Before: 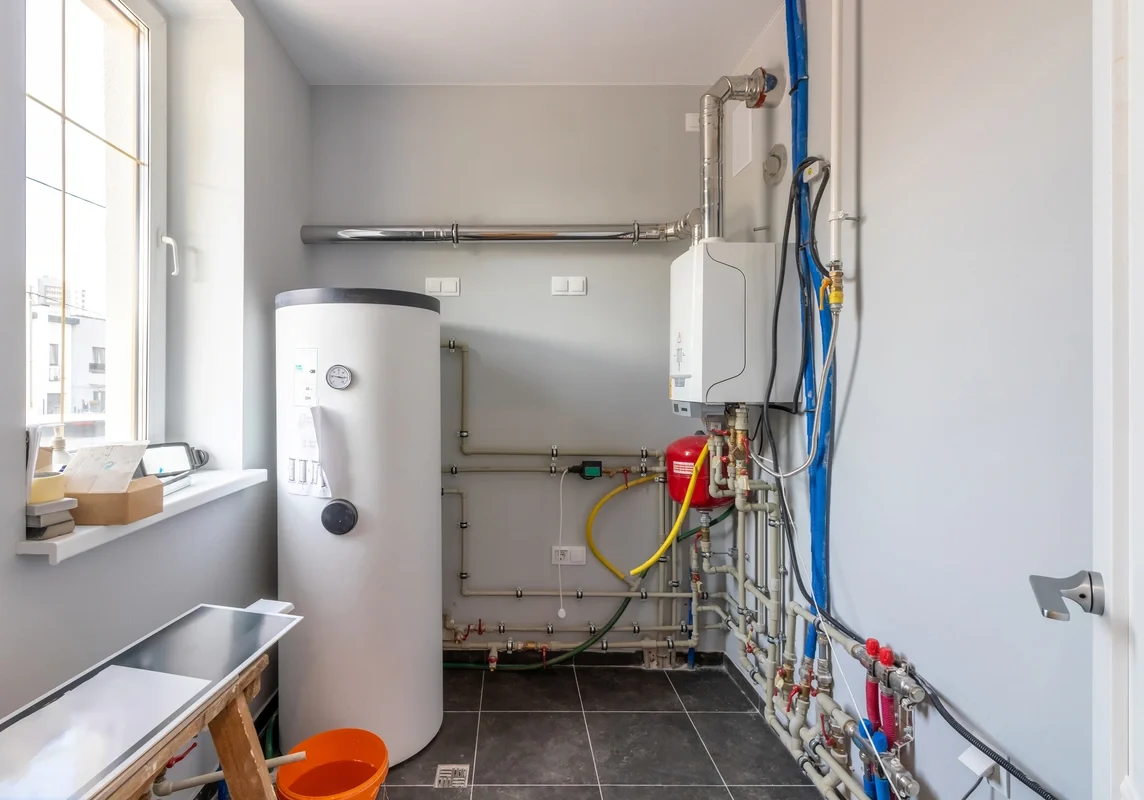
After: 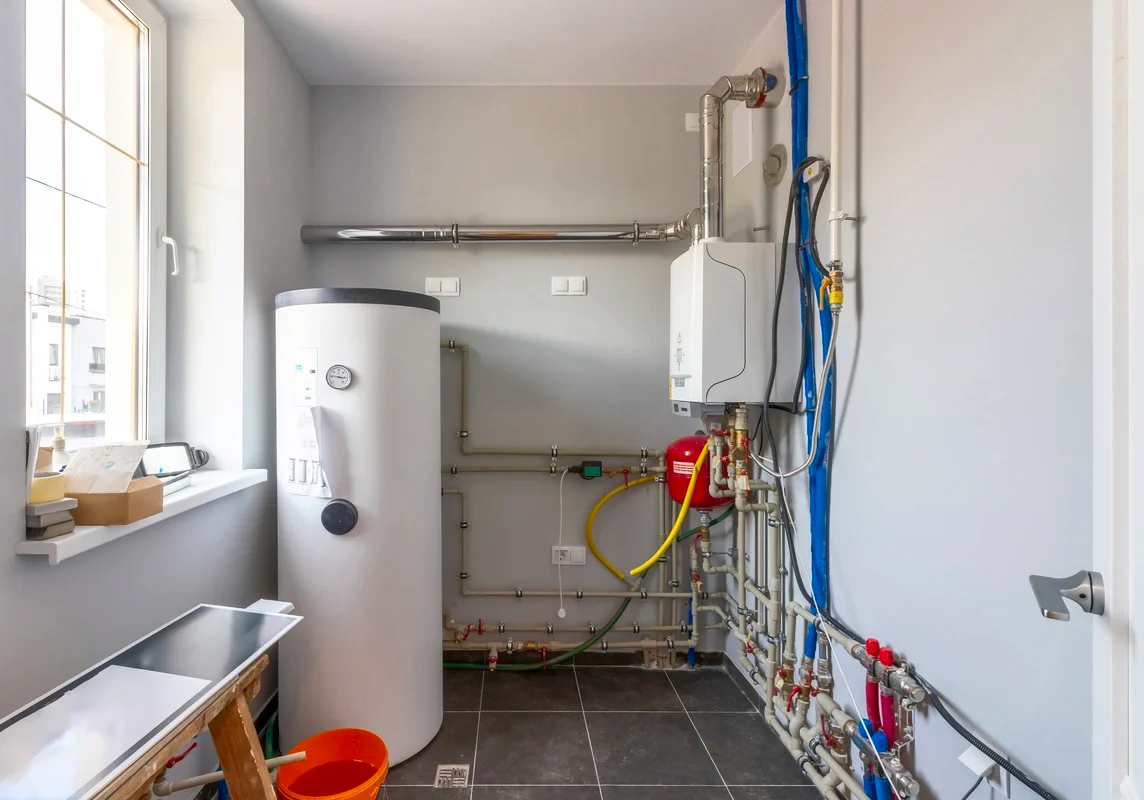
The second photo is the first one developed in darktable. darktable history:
contrast brightness saturation: contrast 0.13, brightness -0.05, saturation 0.16
rgb curve: curves: ch0 [(0, 0) (0.072, 0.166) (0.217, 0.293) (0.414, 0.42) (1, 1)], compensate middle gray true, preserve colors basic power
